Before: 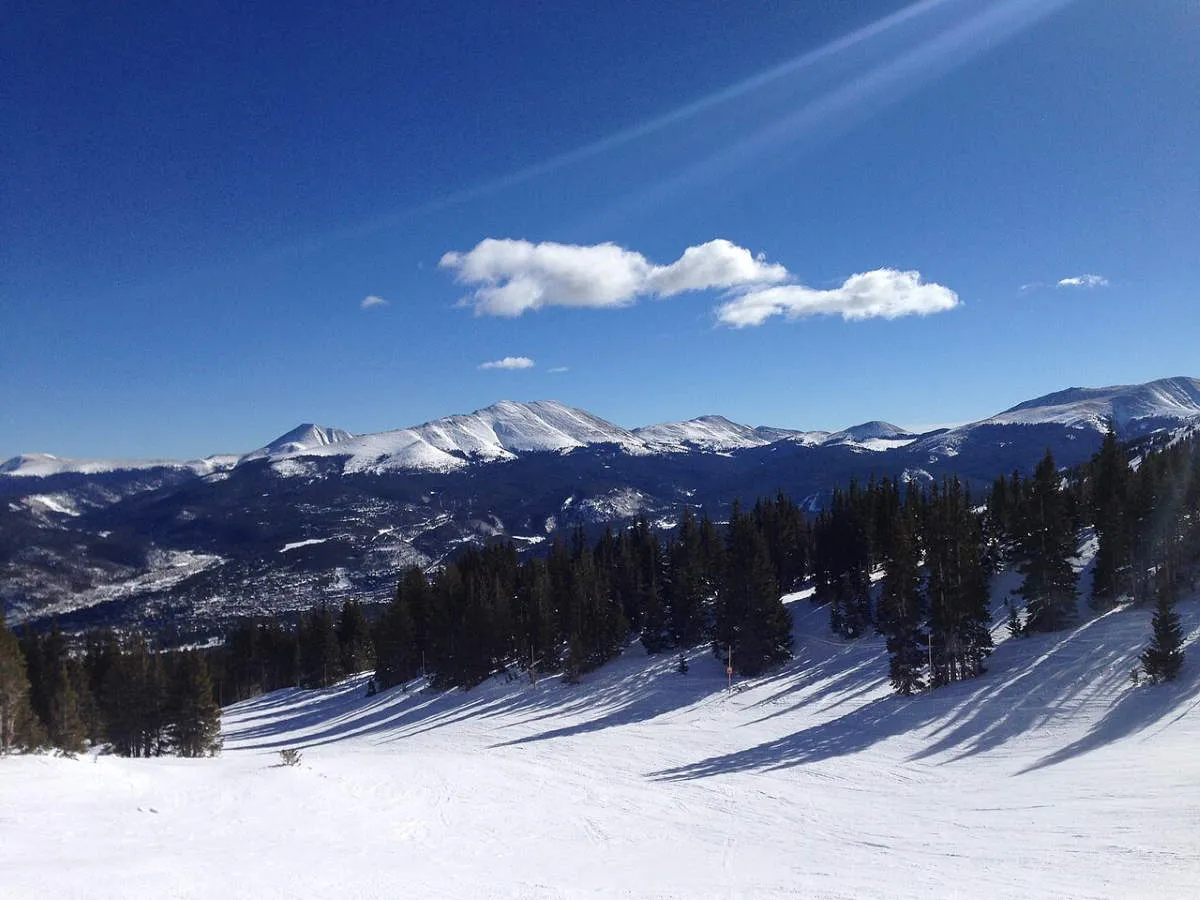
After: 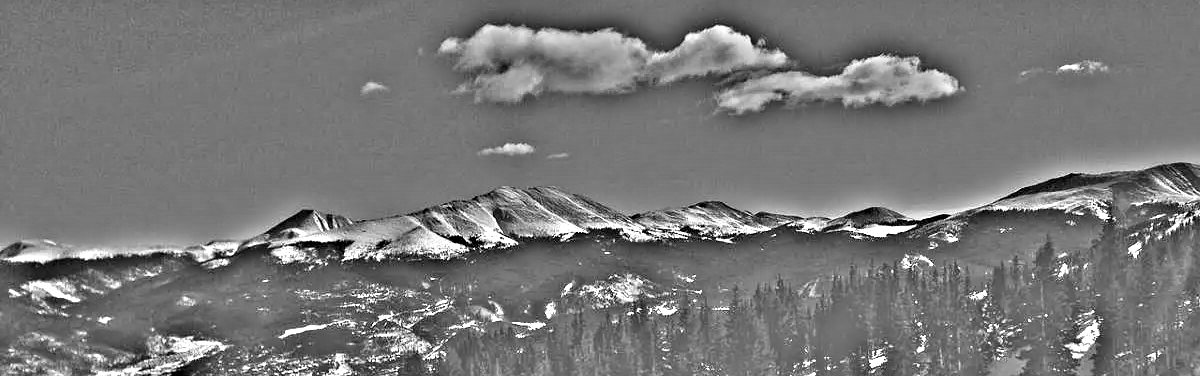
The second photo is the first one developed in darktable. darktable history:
crop and rotate: top 23.84%, bottom 34.294%
highpass: on, module defaults
